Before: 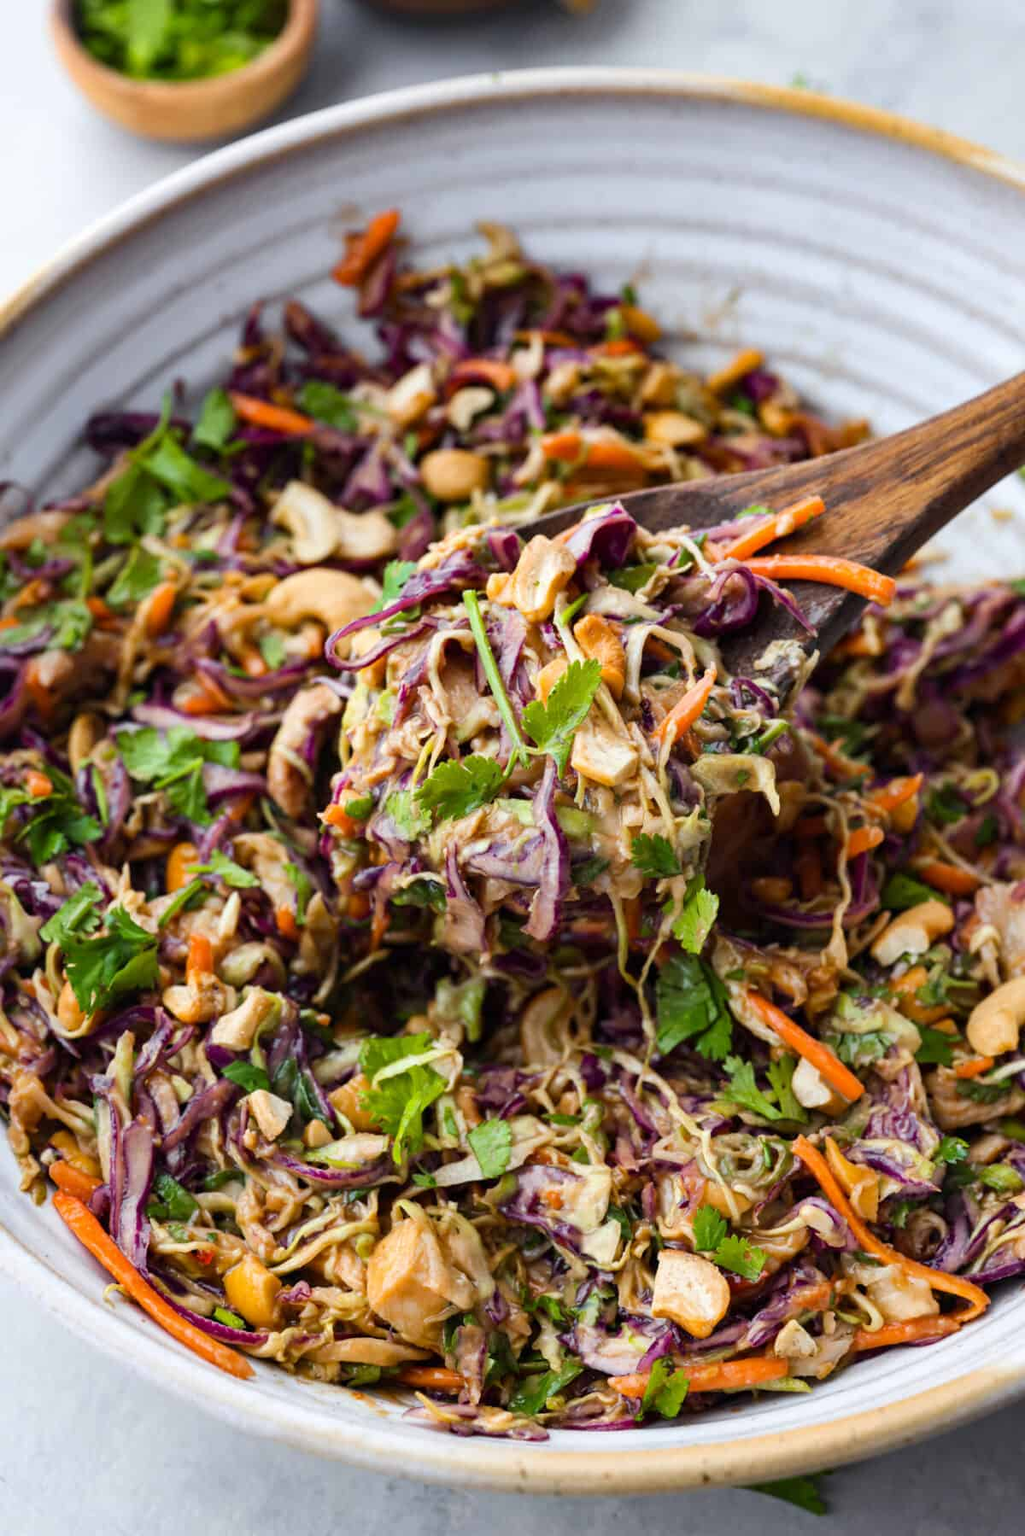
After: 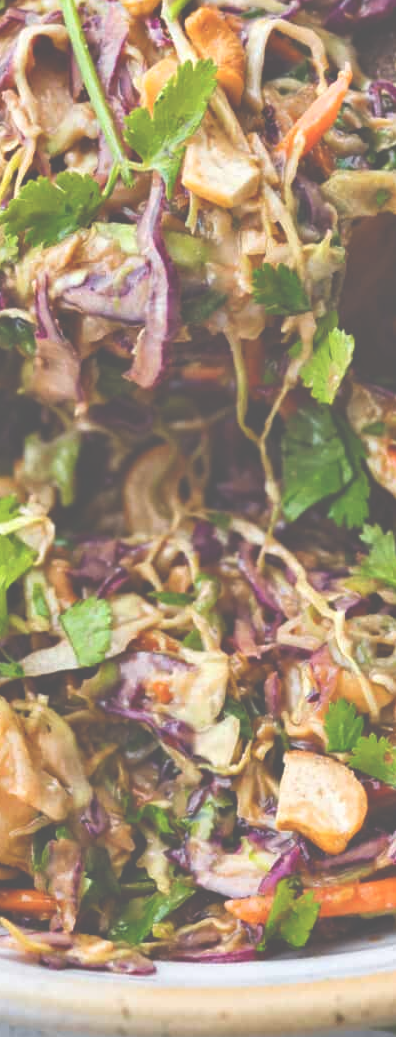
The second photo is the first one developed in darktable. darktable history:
crop: left 40.628%, top 39.639%, right 25.88%, bottom 2.695%
exposure: black level correction -0.063, exposure -0.05 EV, compensate highlight preservation false
contrast brightness saturation: contrast 0.048
color balance rgb: perceptual saturation grading › global saturation 1.572%, perceptual saturation grading › highlights -1.331%, perceptual saturation grading › mid-tones 4.099%, perceptual saturation grading › shadows 8.456%
tone equalizer: -8 EV 0.987 EV, -7 EV 0.979 EV, -6 EV 0.992 EV, -5 EV 1.02 EV, -4 EV 1.02 EV, -3 EV 0.74 EV, -2 EV 0.52 EV, -1 EV 0.23 EV
